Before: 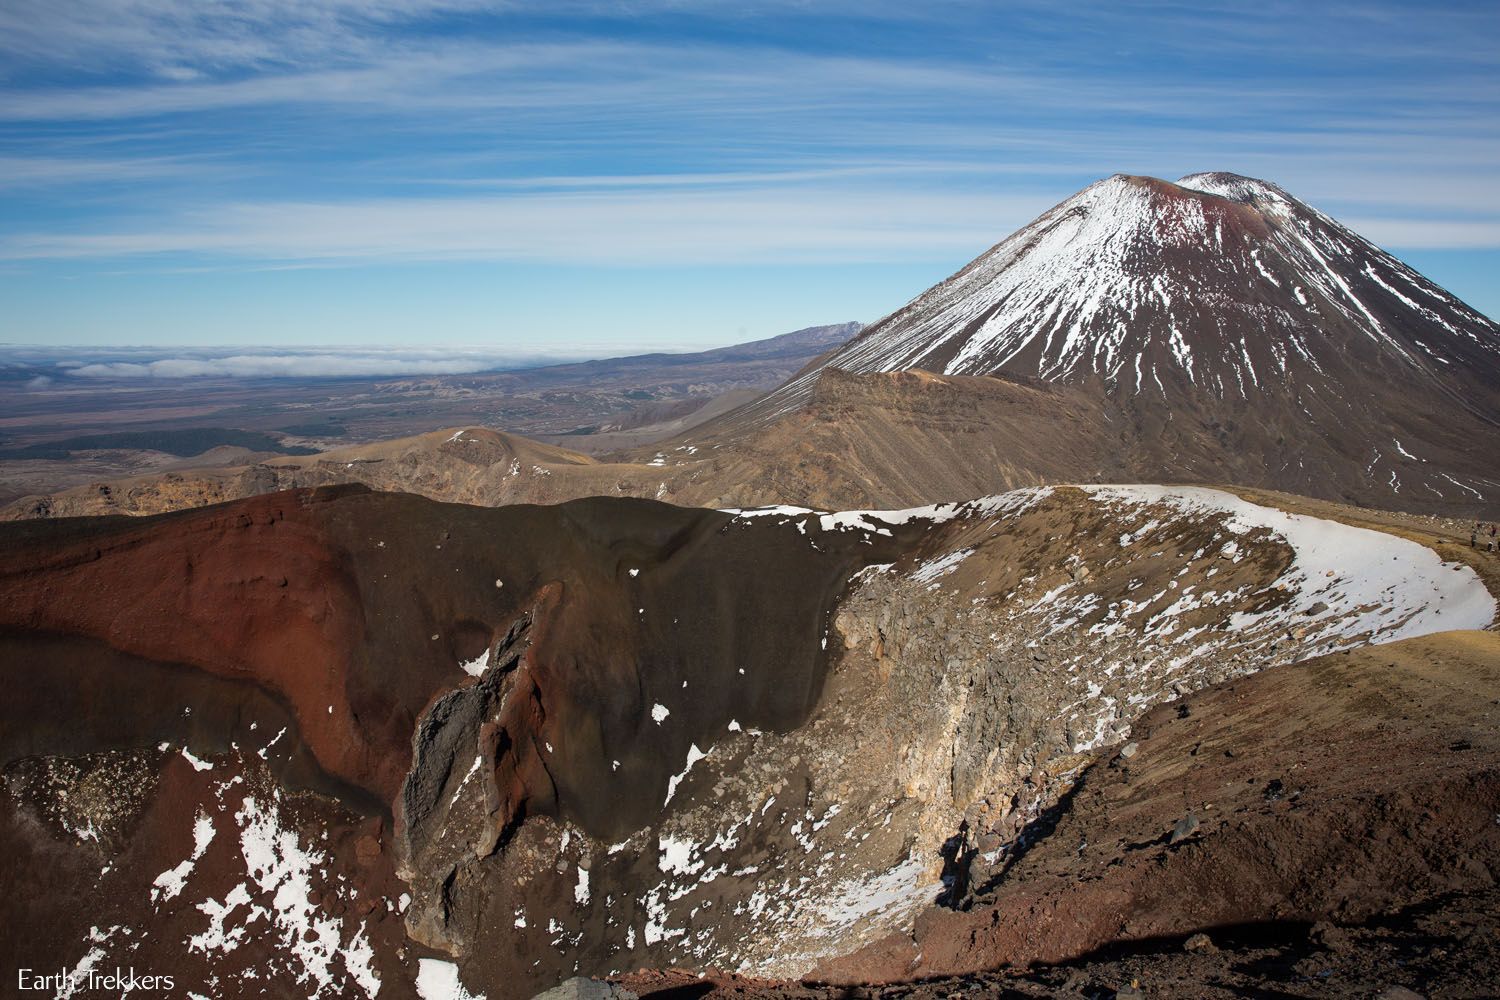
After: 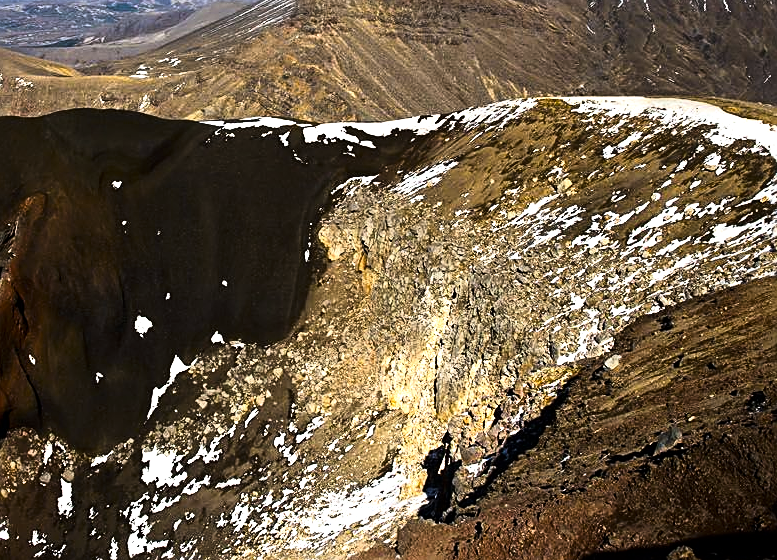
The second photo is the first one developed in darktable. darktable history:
crop: left 34.479%, top 38.822%, right 13.718%, bottom 5.172%
contrast brightness saturation: contrast 0.07, brightness -0.14, saturation 0.11
color balance rgb: perceptual saturation grading › global saturation 20%, global vibrance 20%
sharpen: on, module defaults
tone curve: curves: ch0 [(0, 0) (0.042, 0.01) (0.223, 0.123) (0.59, 0.574) (0.802, 0.868) (1, 1)], color space Lab, linked channels, preserve colors none
exposure: exposure 0.935 EV, compensate highlight preservation false
color contrast: green-magenta contrast 0.8, blue-yellow contrast 1.1, unbound 0
white balance: red 0.988, blue 1.017
